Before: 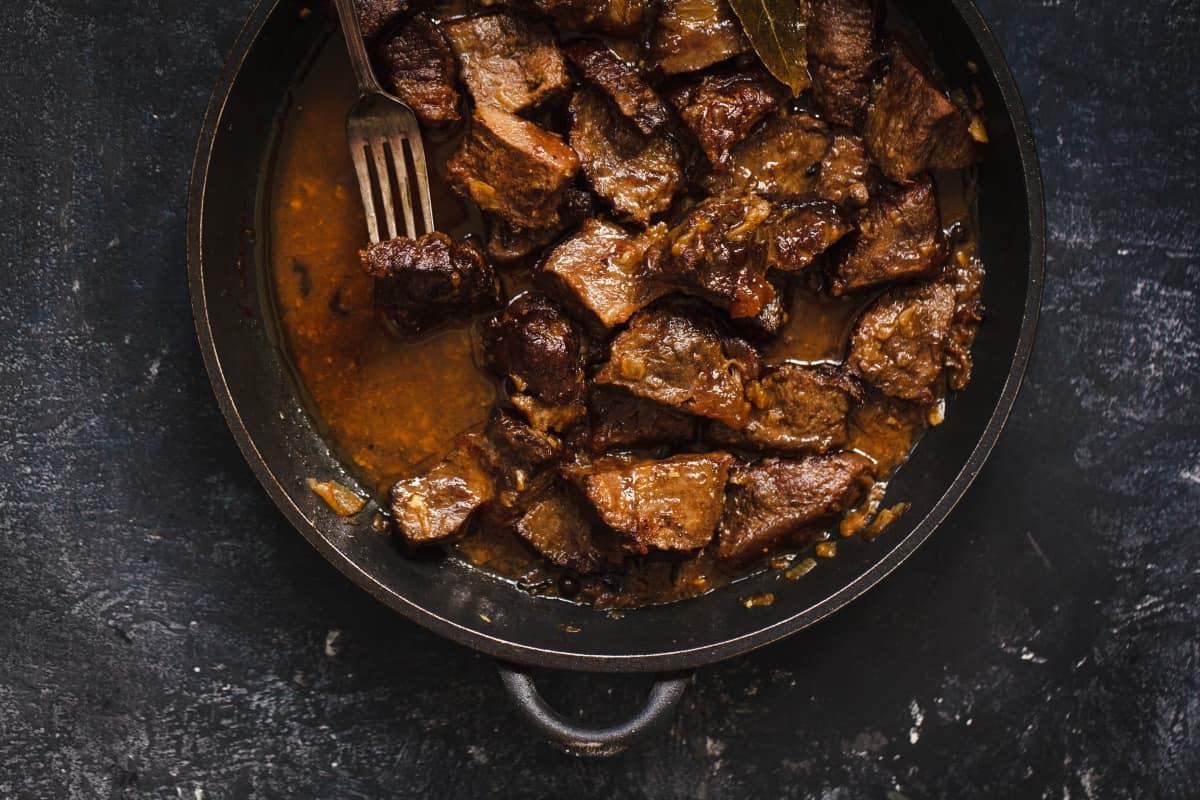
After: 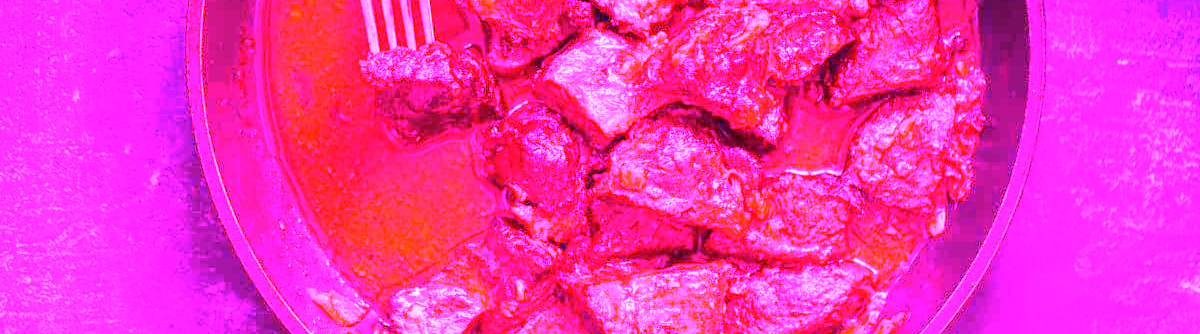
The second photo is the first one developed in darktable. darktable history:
exposure: exposure 0.02 EV, compensate highlight preservation false
white balance: red 8, blue 8
crop and rotate: top 23.84%, bottom 34.294%
